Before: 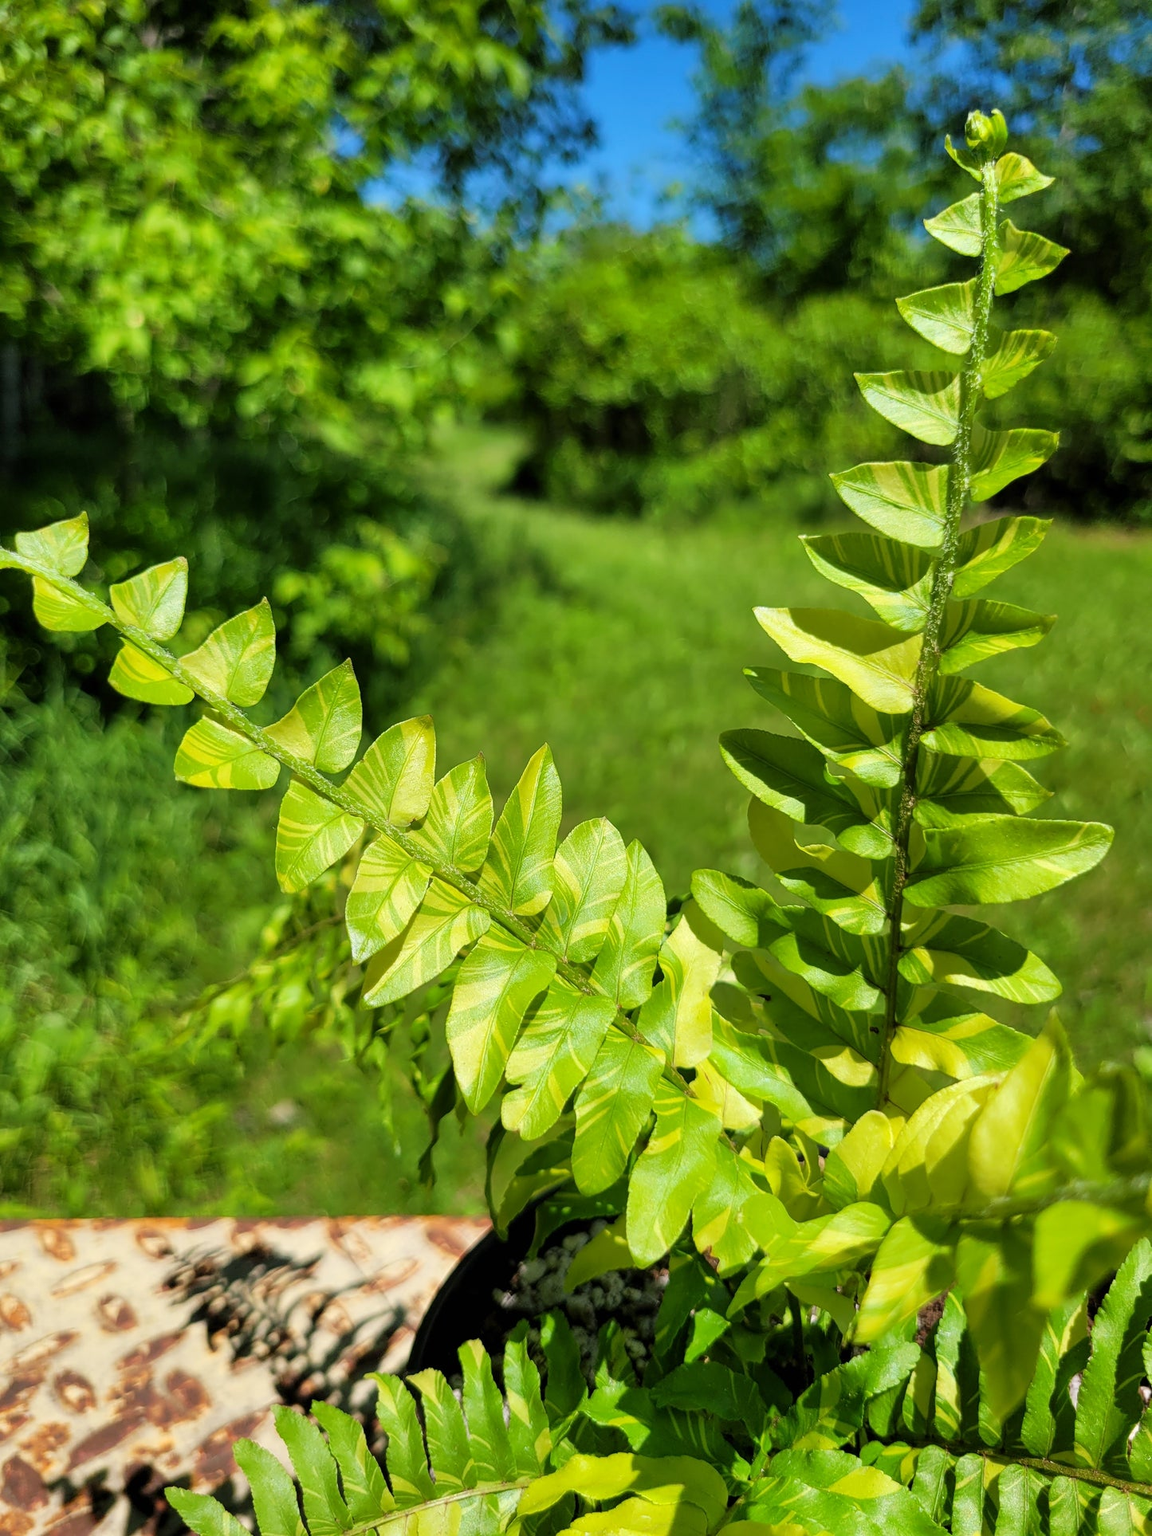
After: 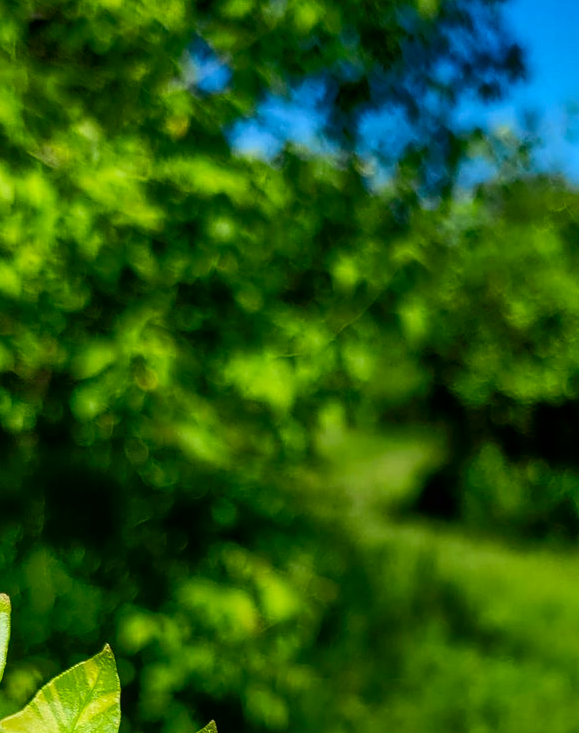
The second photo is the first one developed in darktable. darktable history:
crop: left 15.584%, top 5.459%, right 44.296%, bottom 56.463%
tone equalizer: -8 EV -0.494 EV, -7 EV -0.318 EV, -6 EV -0.119 EV, -5 EV 0.45 EV, -4 EV 0.952 EV, -3 EV 0.797 EV, -2 EV -0.009 EV, -1 EV 0.133 EV, +0 EV -0.022 EV
contrast brightness saturation: contrast 0.193, brightness -0.243, saturation 0.116
local contrast: detail 109%
